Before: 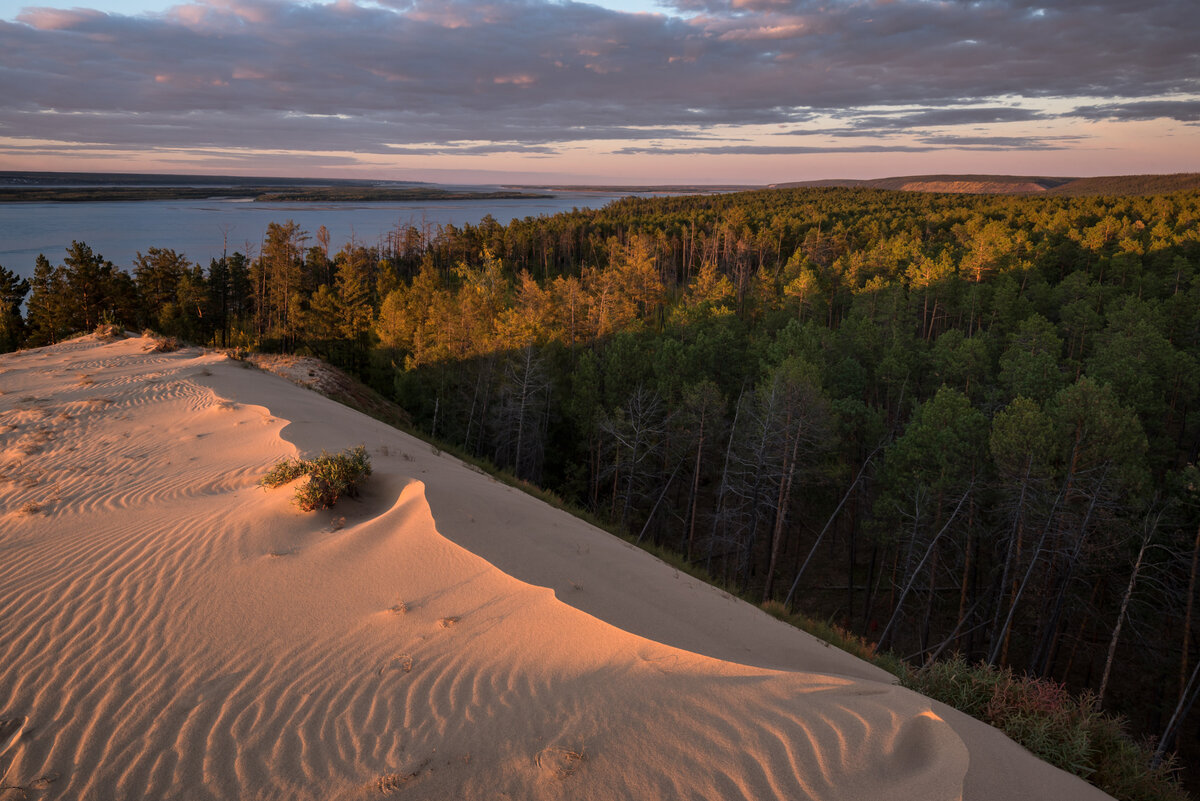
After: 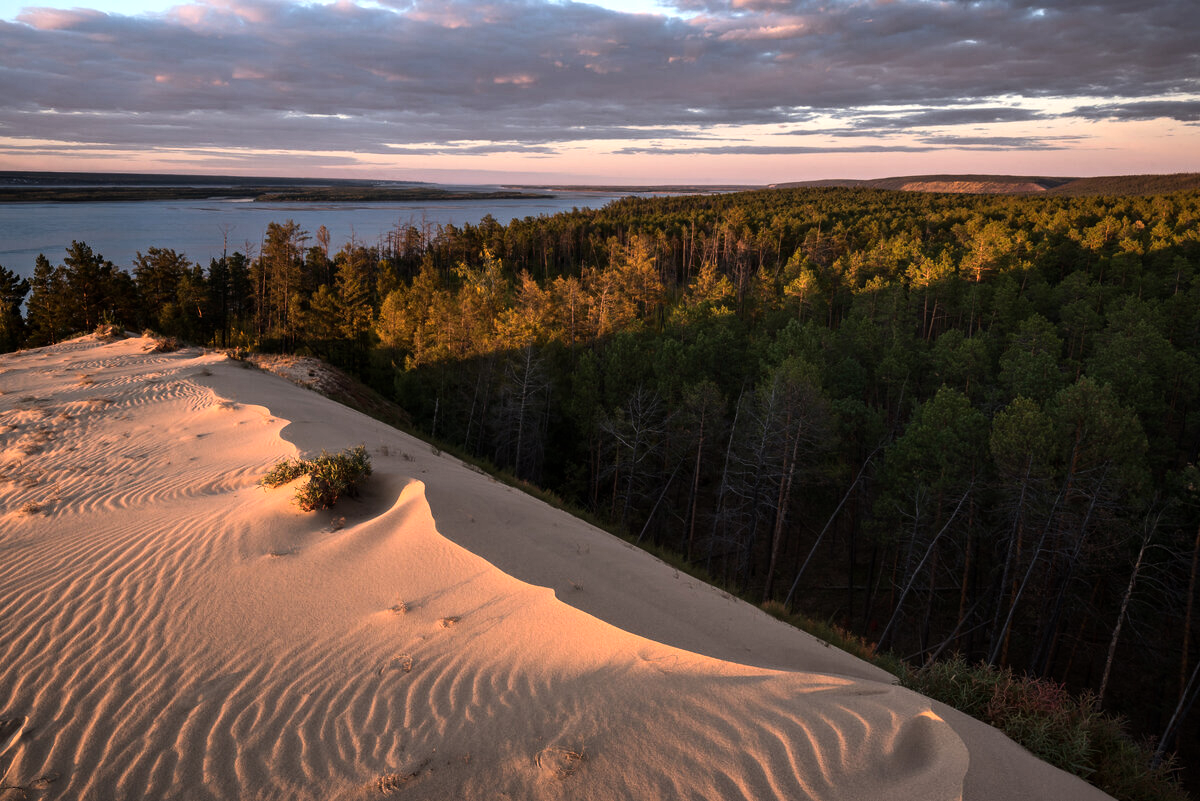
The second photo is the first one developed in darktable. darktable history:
tone equalizer: -8 EV -0.716 EV, -7 EV -0.714 EV, -6 EV -0.597 EV, -5 EV -0.361 EV, -3 EV 0.385 EV, -2 EV 0.6 EV, -1 EV 0.676 EV, +0 EV 0.77 EV, edges refinement/feathering 500, mask exposure compensation -1.57 EV, preserve details no
